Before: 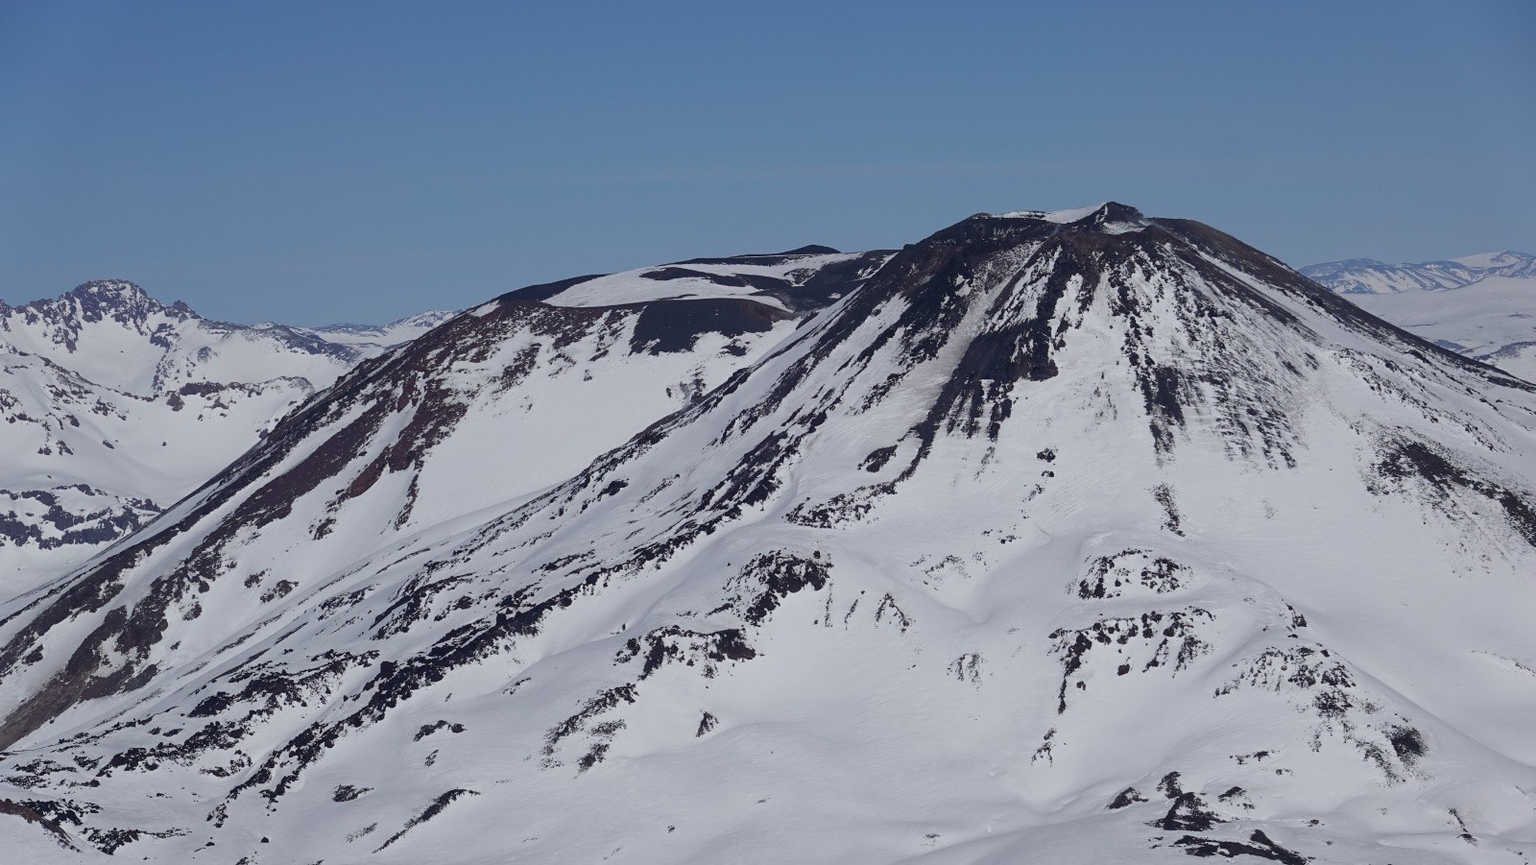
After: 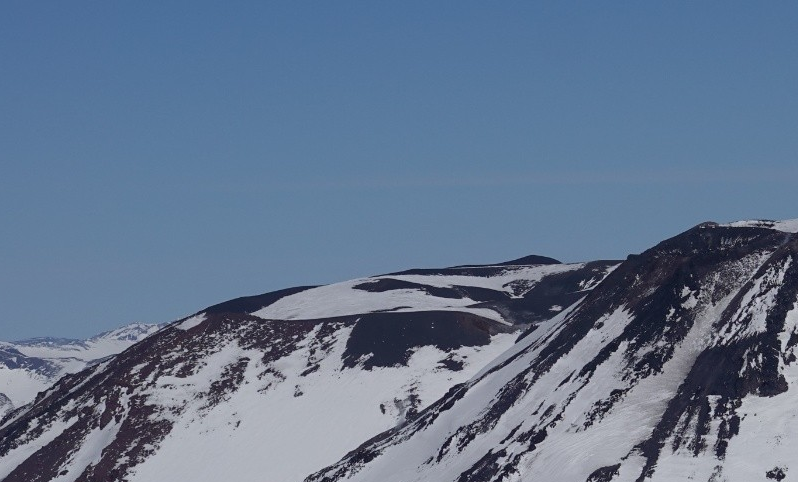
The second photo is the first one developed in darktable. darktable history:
crop: left 19.64%, right 30.452%, bottom 46.449%
exposure: exposure -0.072 EV, compensate exposure bias true, compensate highlight preservation false
